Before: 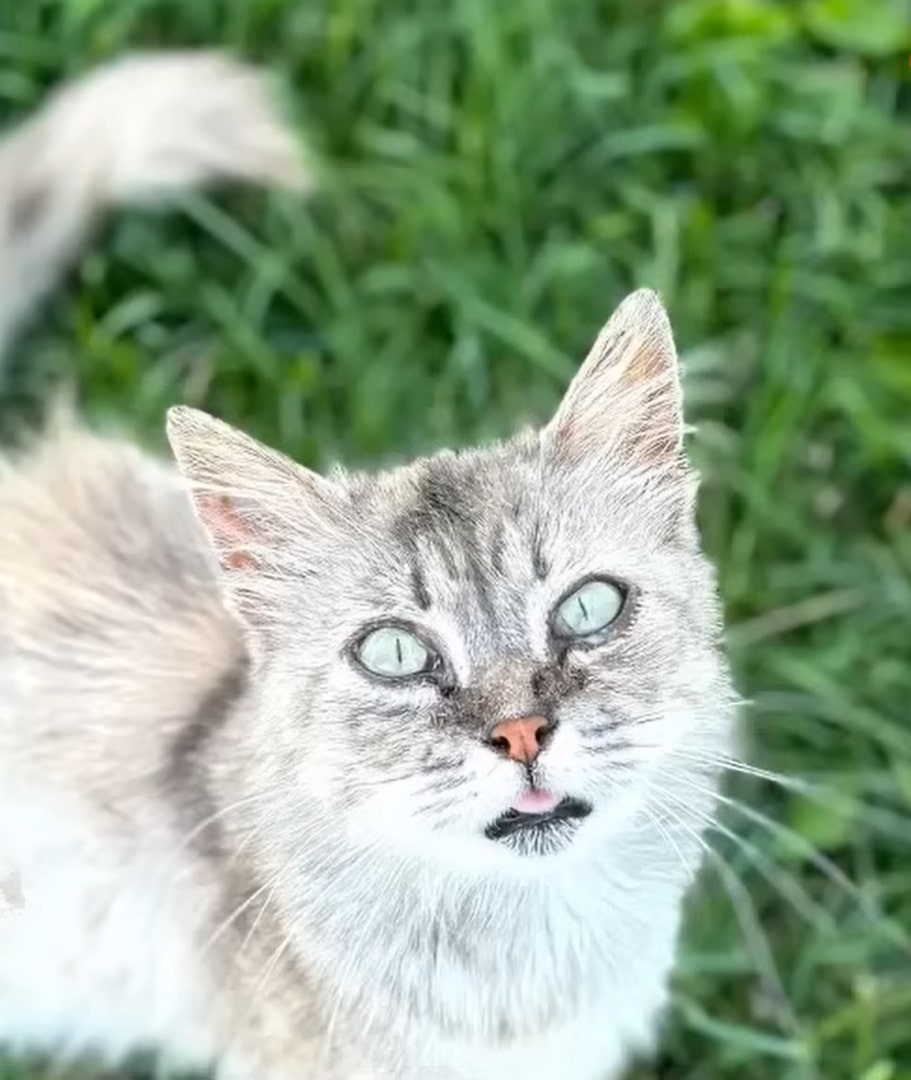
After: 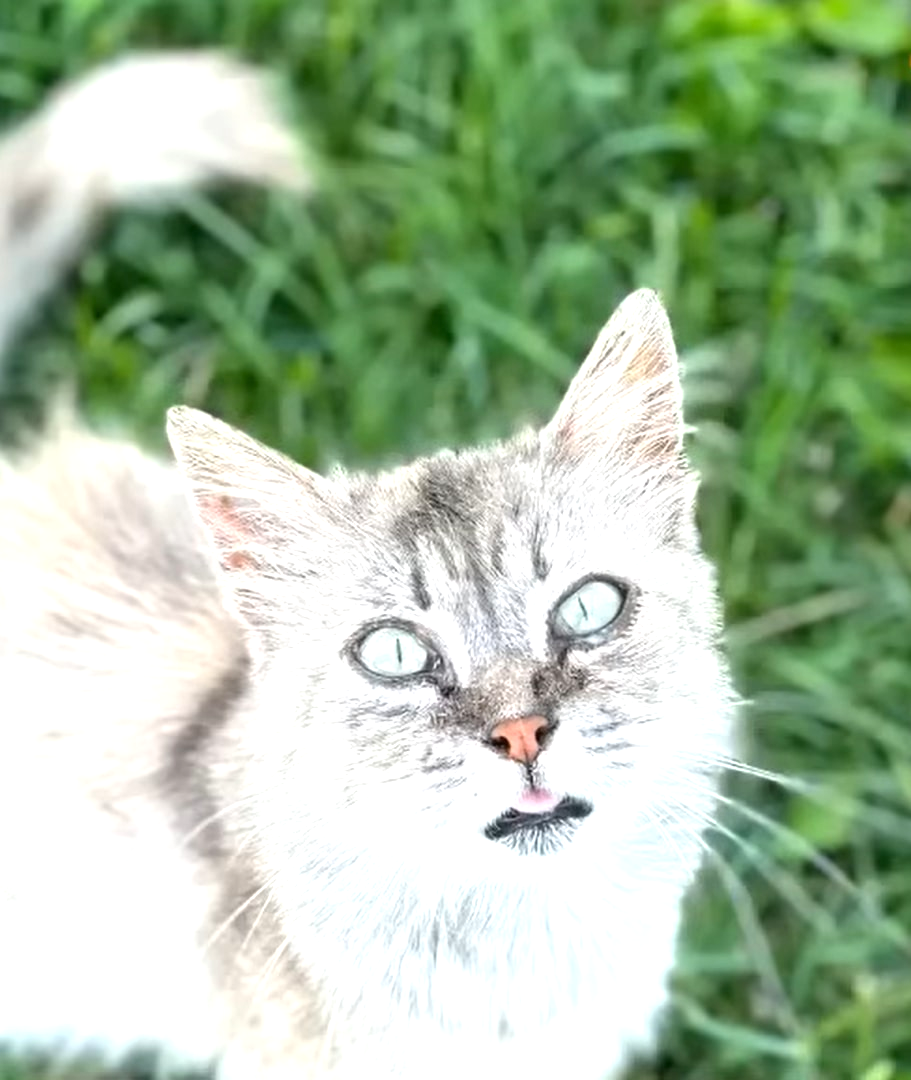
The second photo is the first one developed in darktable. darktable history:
exposure: exposure 0.471 EV, compensate highlight preservation false
